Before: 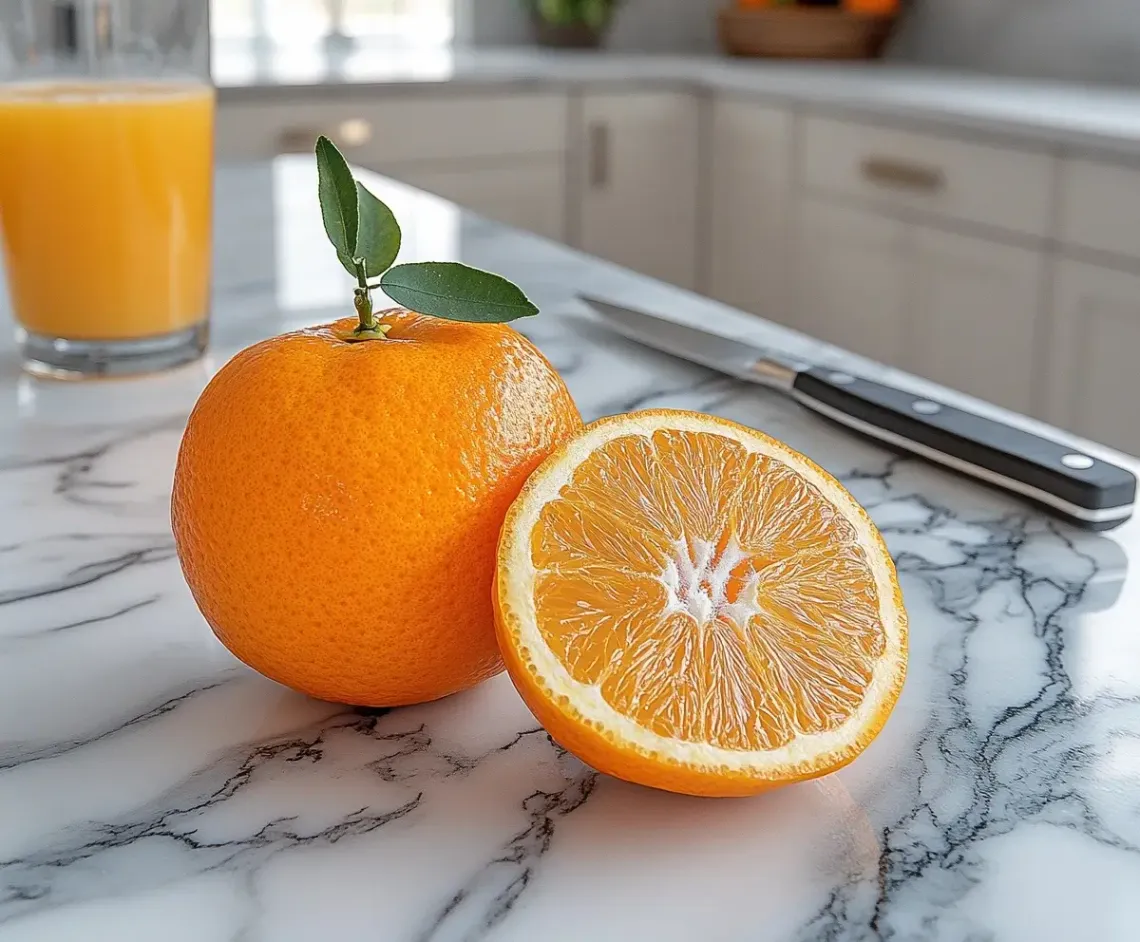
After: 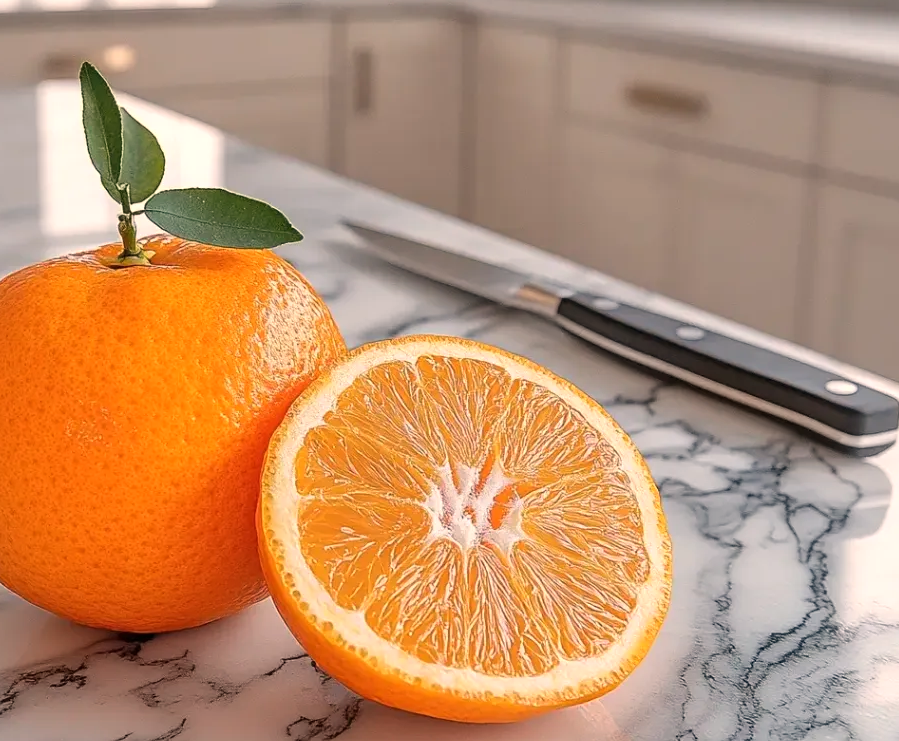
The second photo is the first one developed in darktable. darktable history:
crop and rotate: left 20.74%, top 7.912%, right 0.375%, bottom 13.378%
white balance: red 1.127, blue 0.943
